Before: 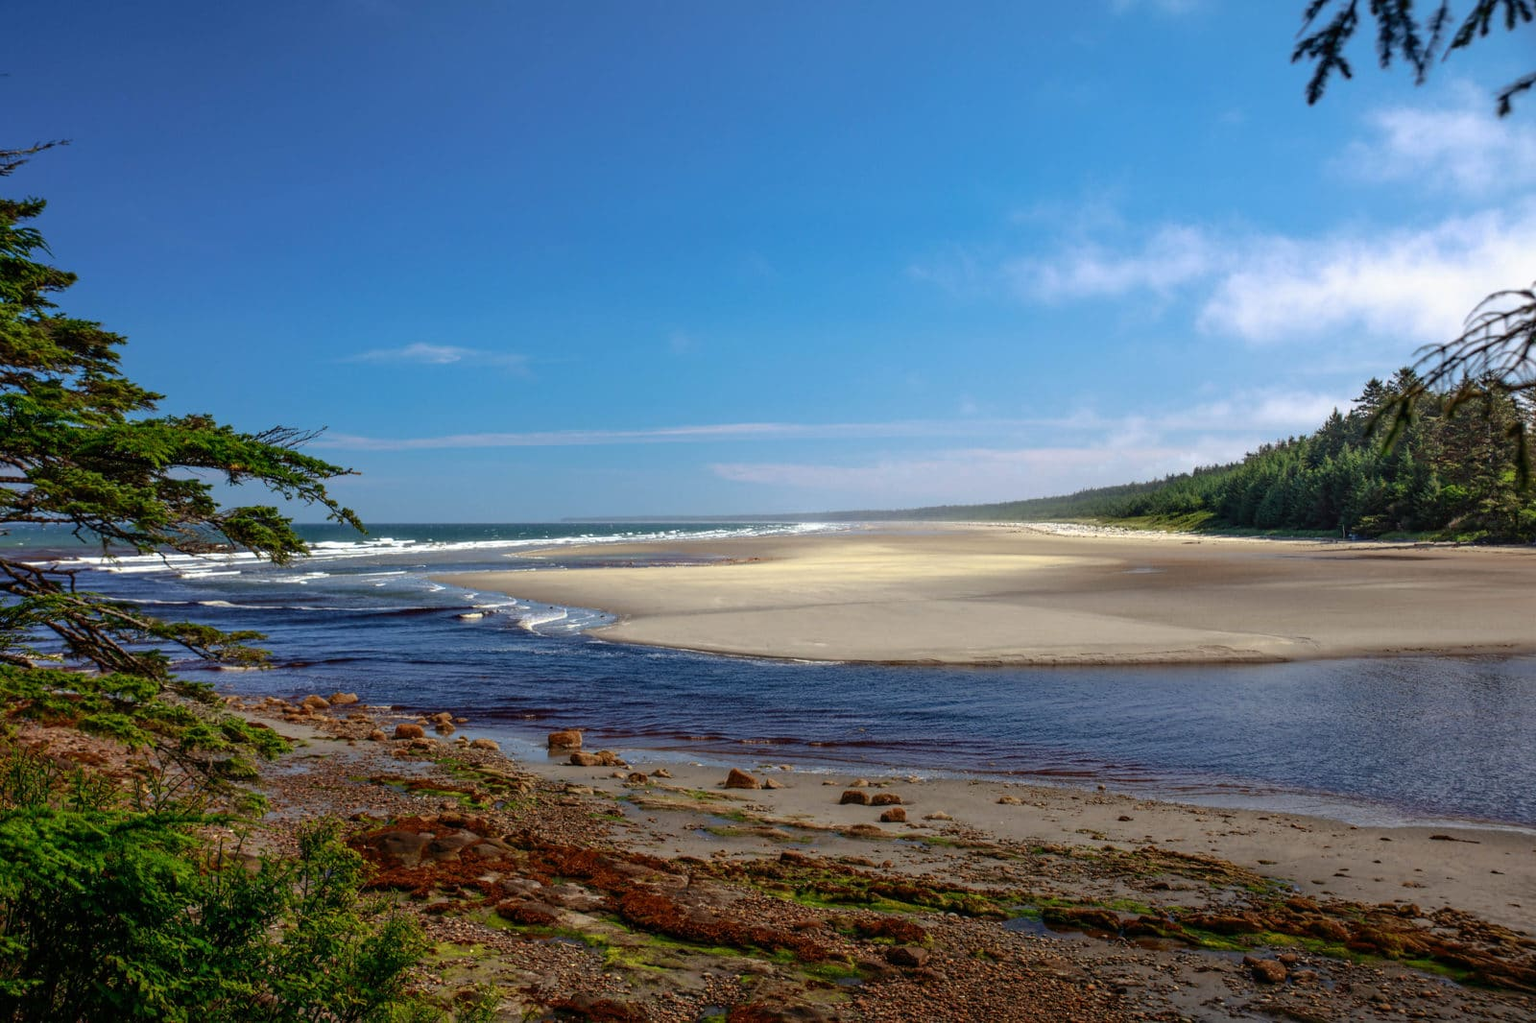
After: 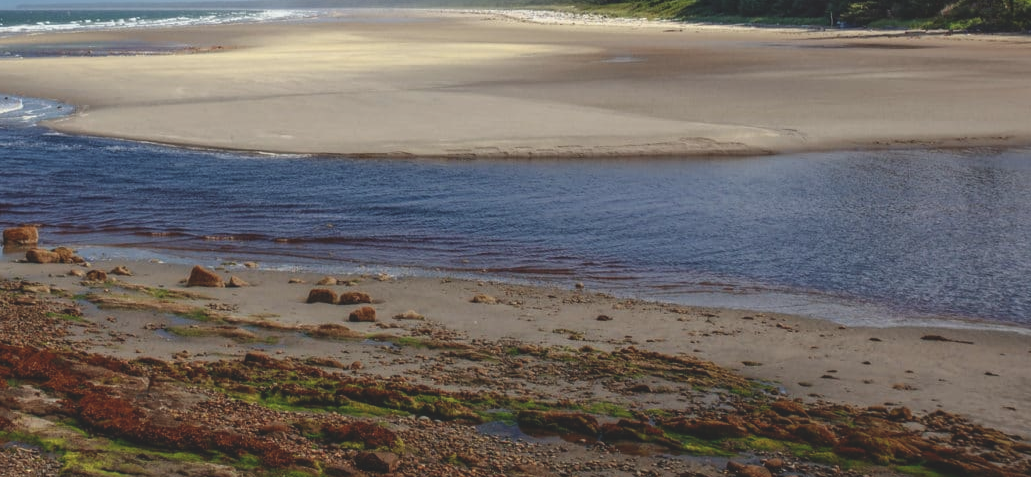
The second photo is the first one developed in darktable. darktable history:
color balance: lift [1.01, 1, 1, 1], gamma [1.097, 1, 1, 1], gain [0.85, 1, 1, 1]
crop and rotate: left 35.509%, top 50.238%, bottom 4.934%
